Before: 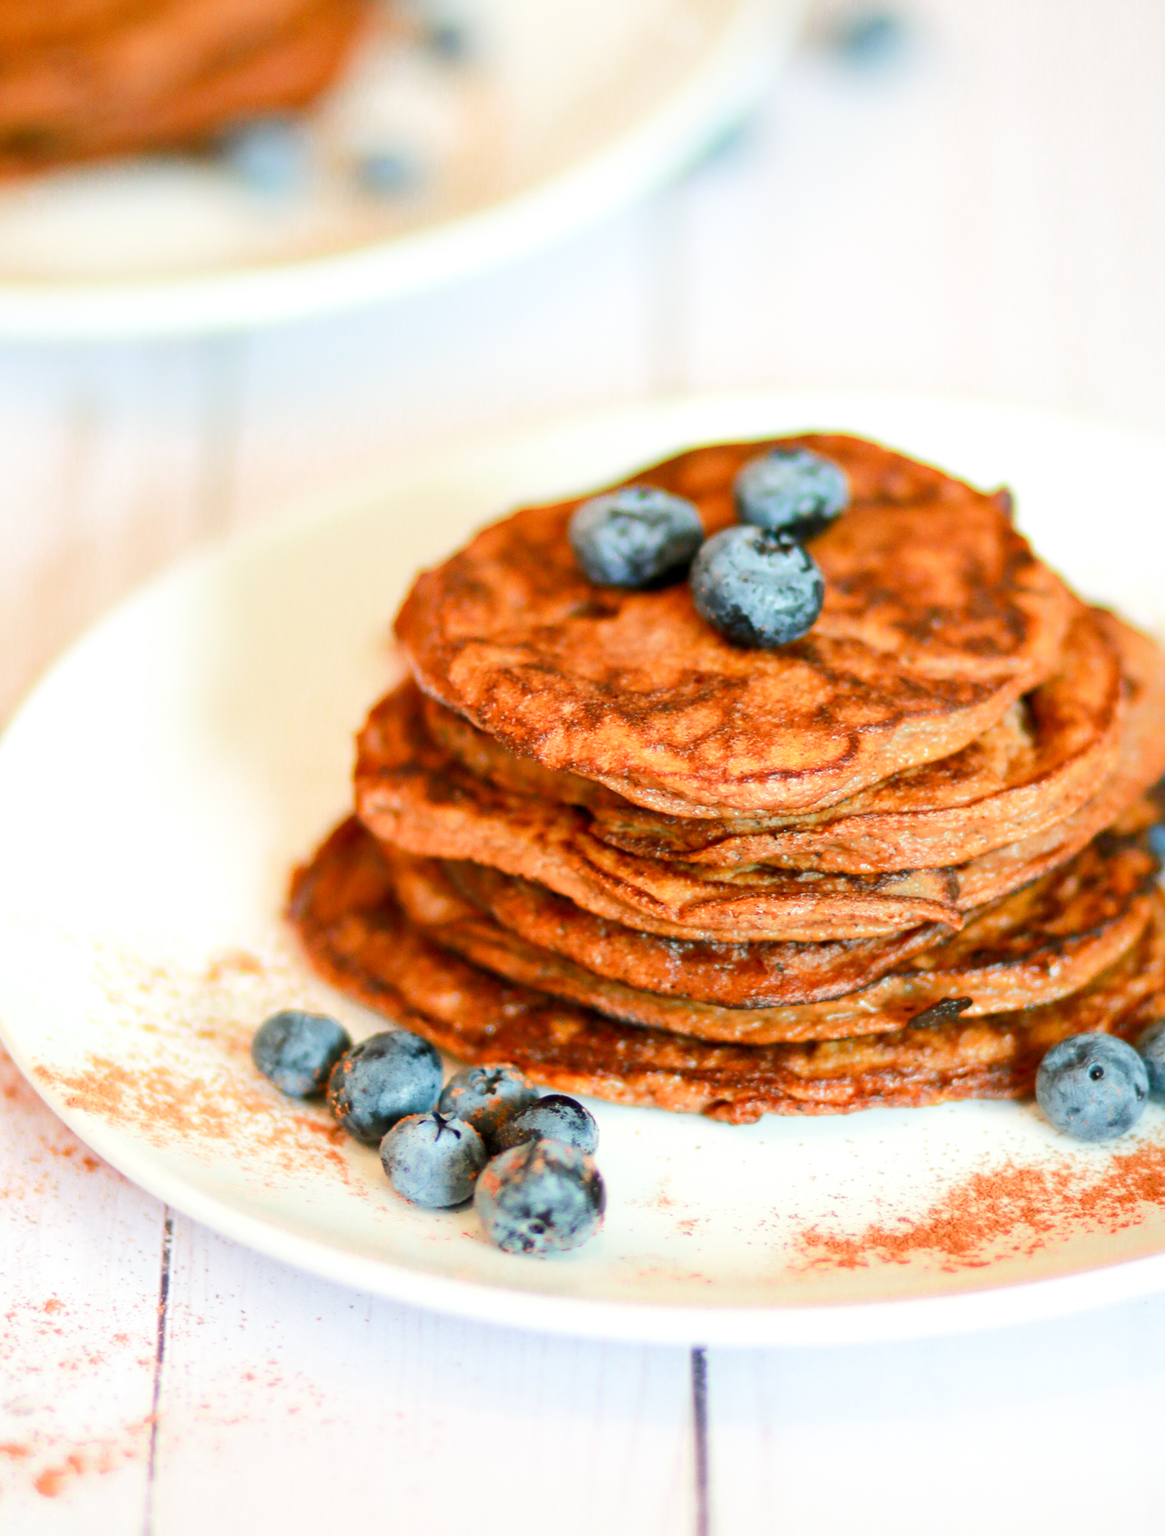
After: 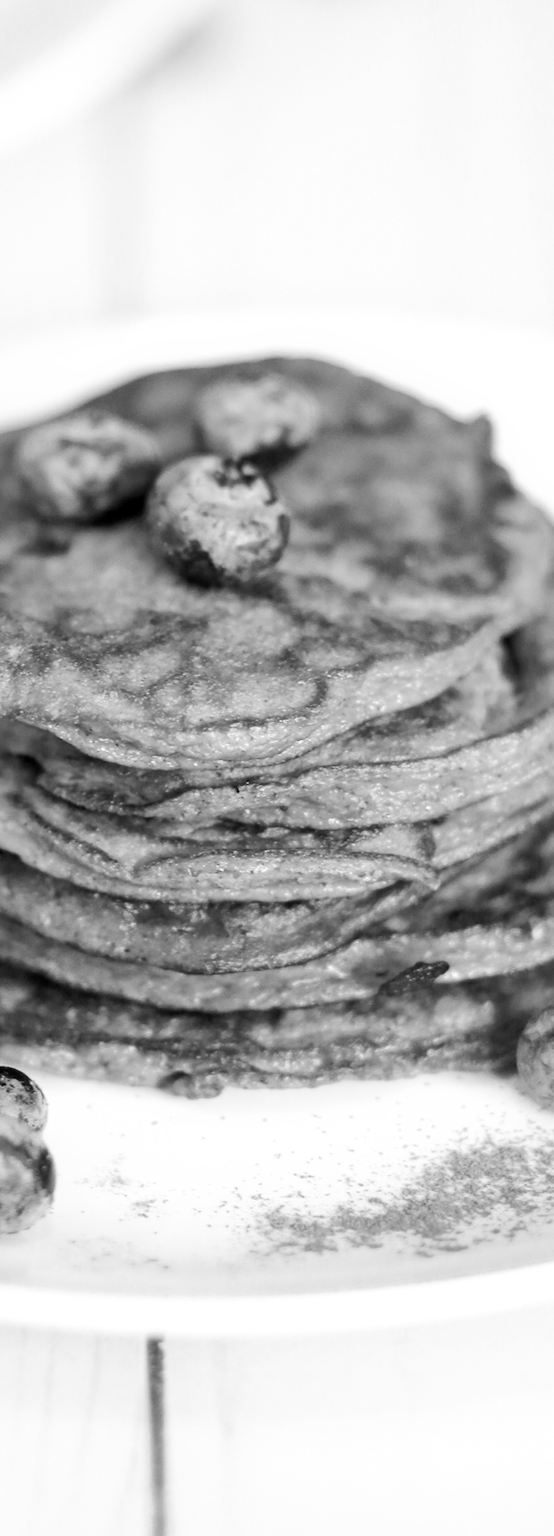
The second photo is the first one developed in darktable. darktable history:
crop: left 47.628%, top 6.643%, right 7.874%
monochrome: a 2.21, b -1.33, size 2.2
